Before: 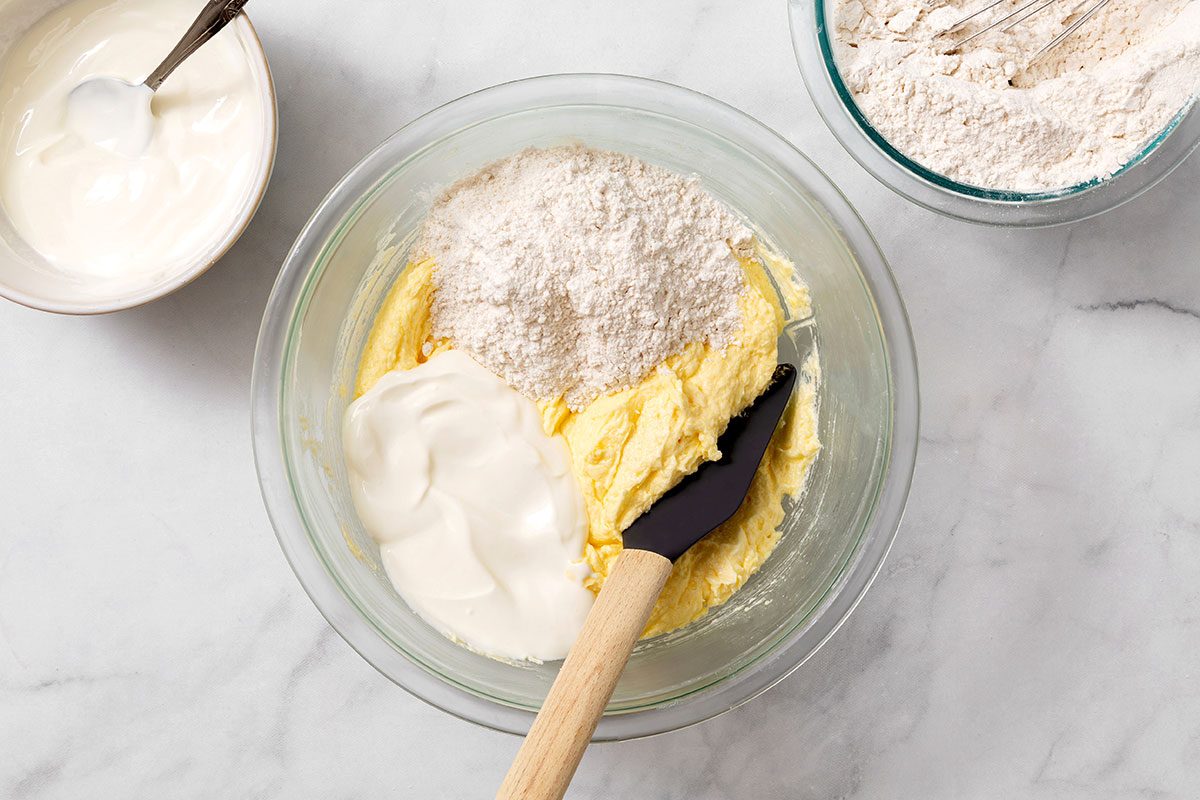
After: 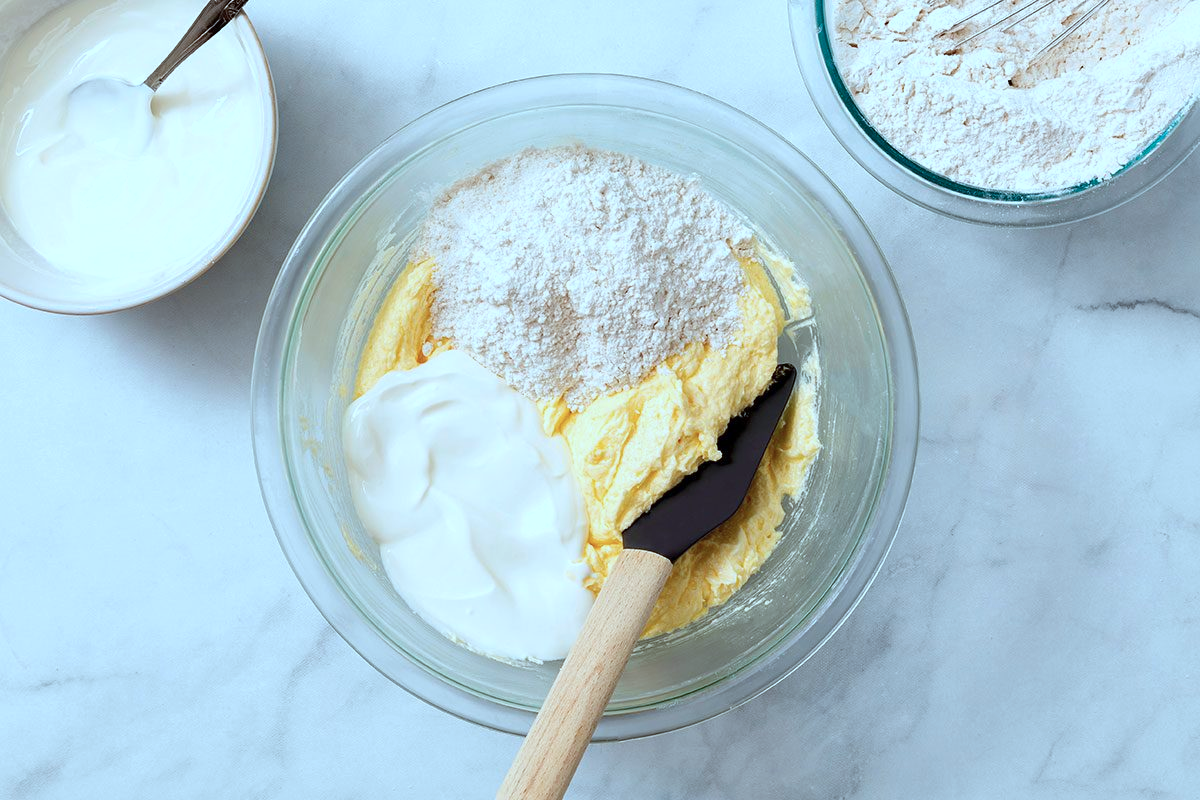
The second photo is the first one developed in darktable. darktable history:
color correction: highlights a* -10.7, highlights b* -19.79
